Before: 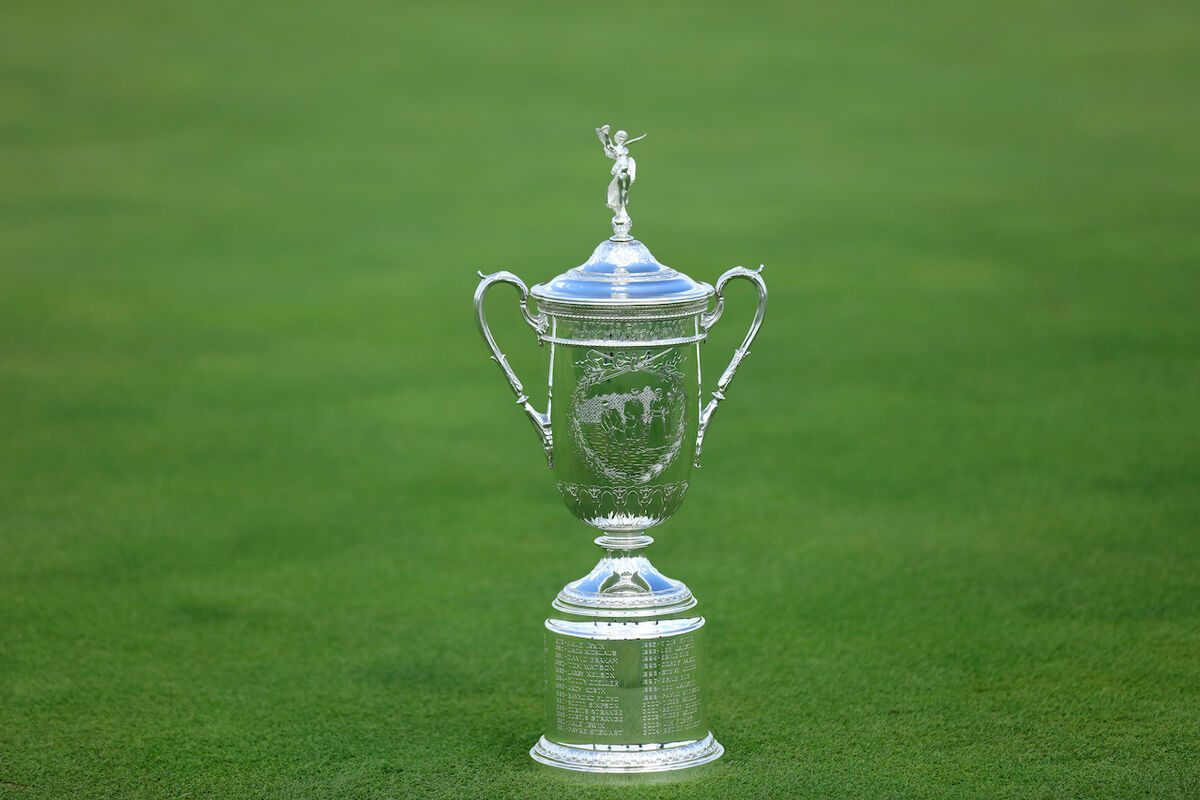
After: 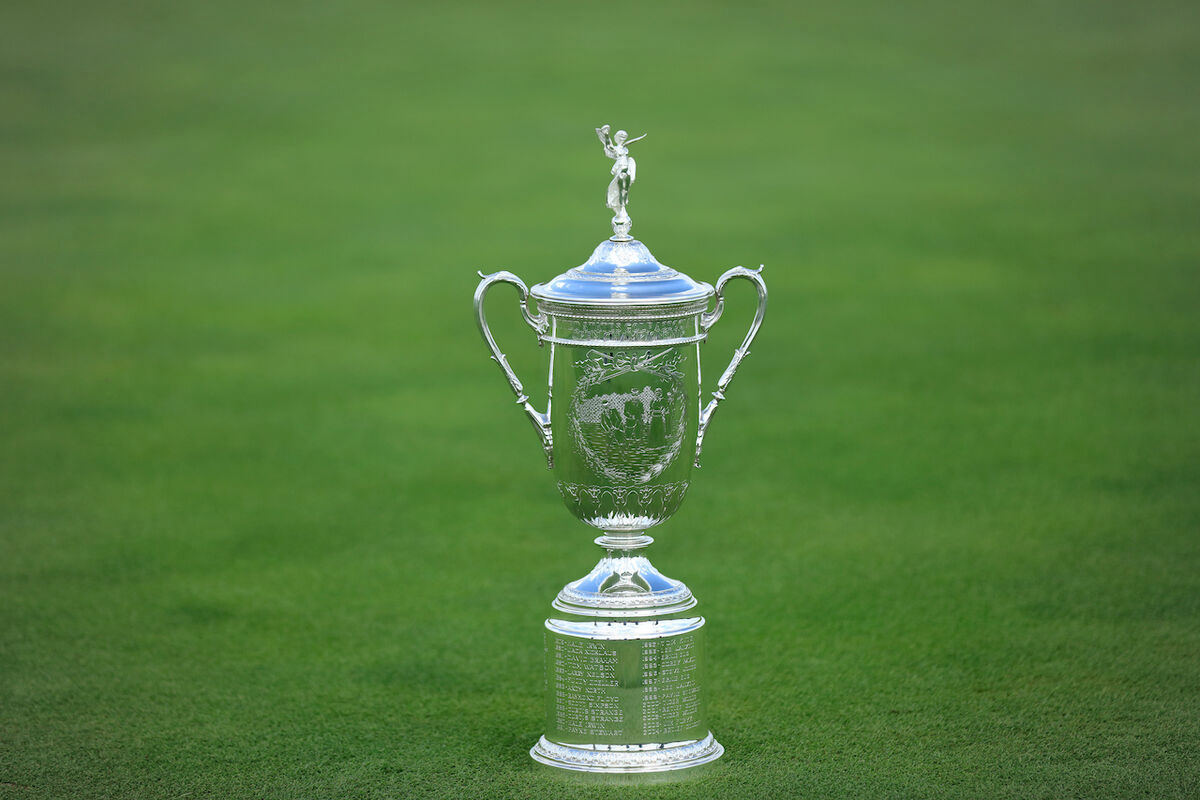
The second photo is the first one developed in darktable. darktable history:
vignetting: brightness -0.18, saturation -0.293, automatic ratio true
